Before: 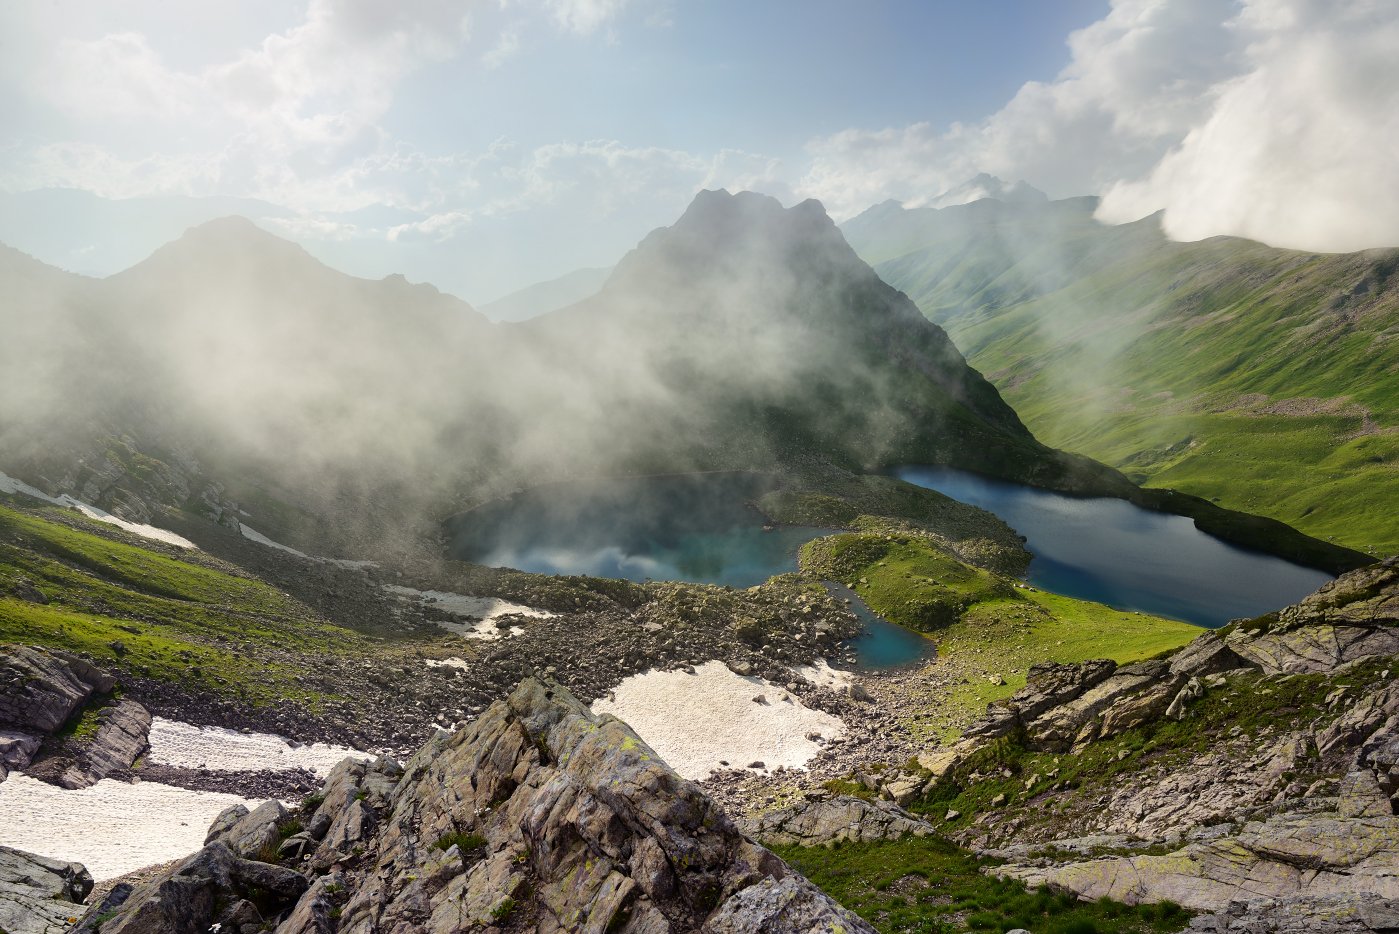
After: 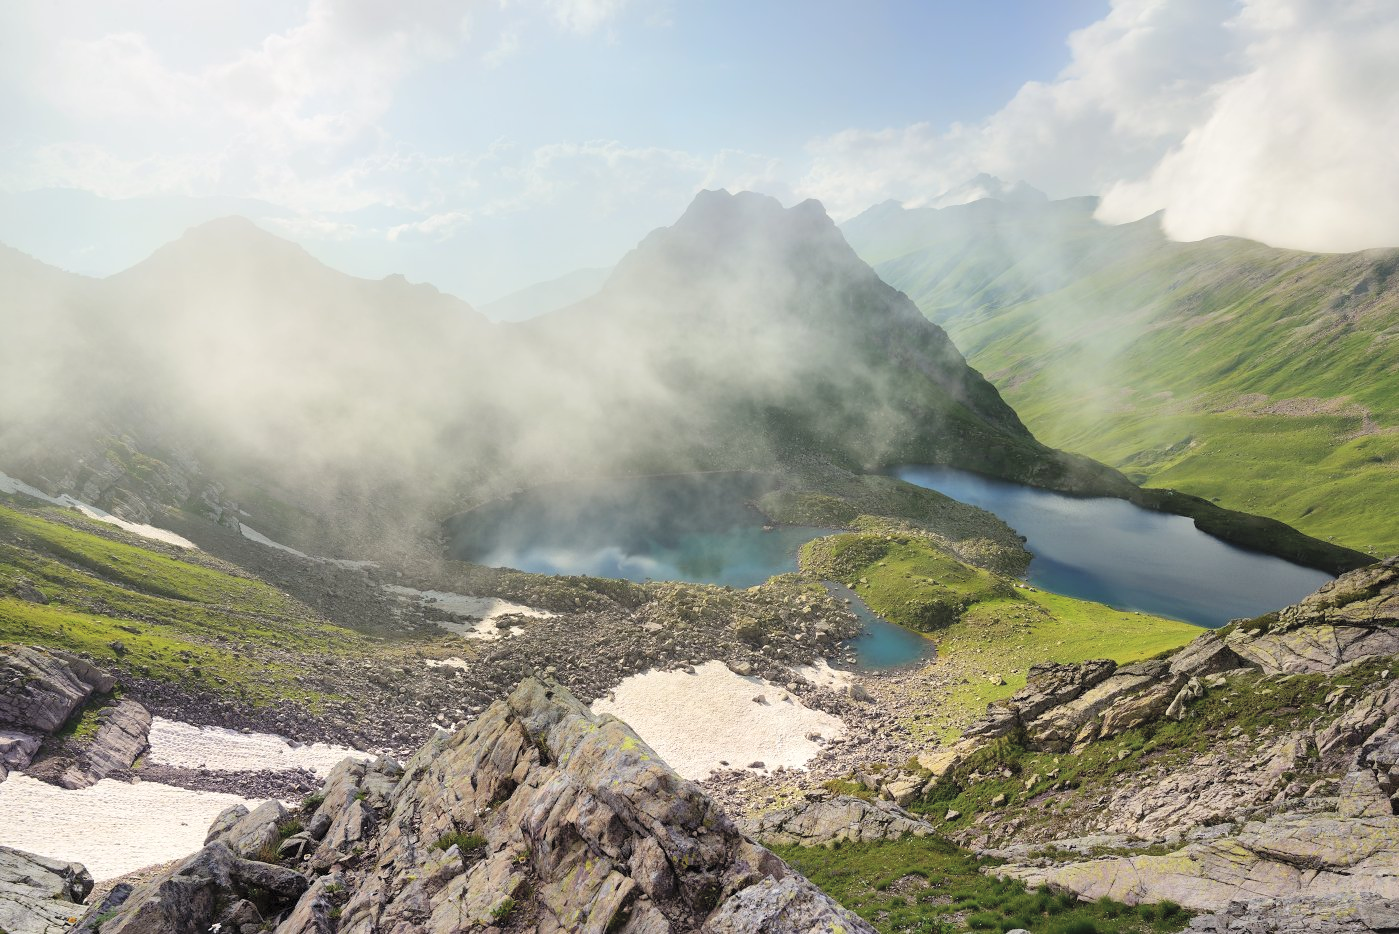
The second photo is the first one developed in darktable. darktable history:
contrast brightness saturation: brightness 0.284
